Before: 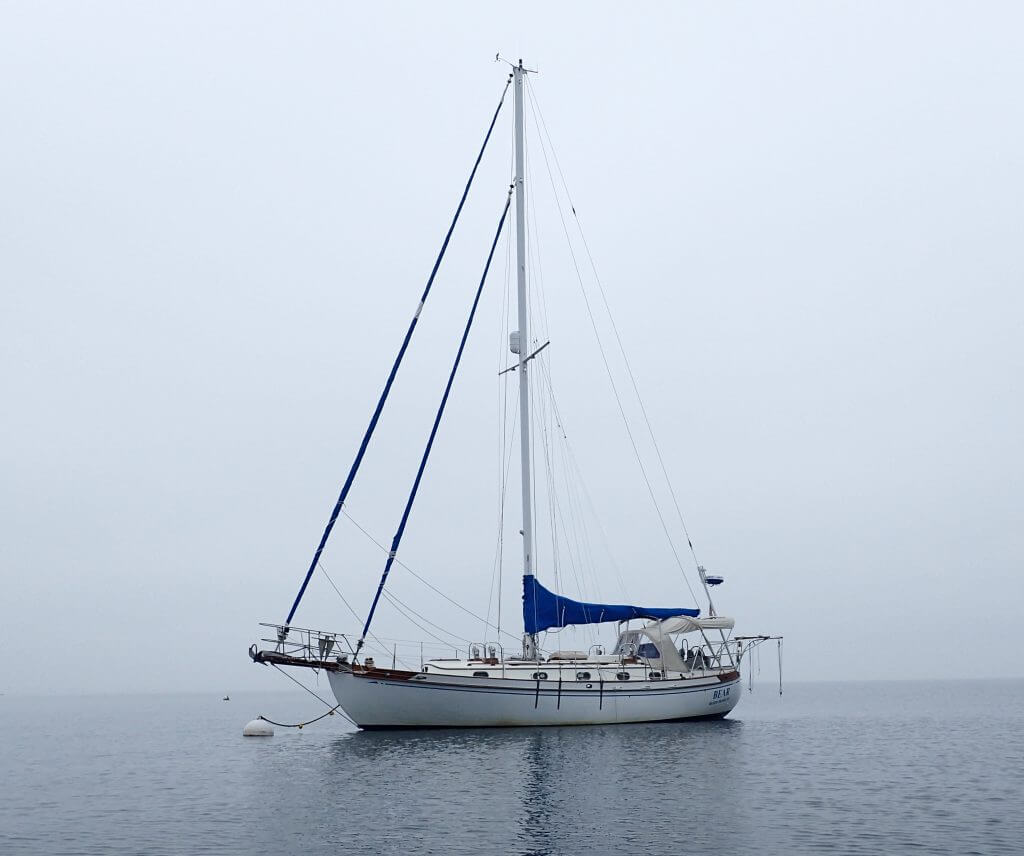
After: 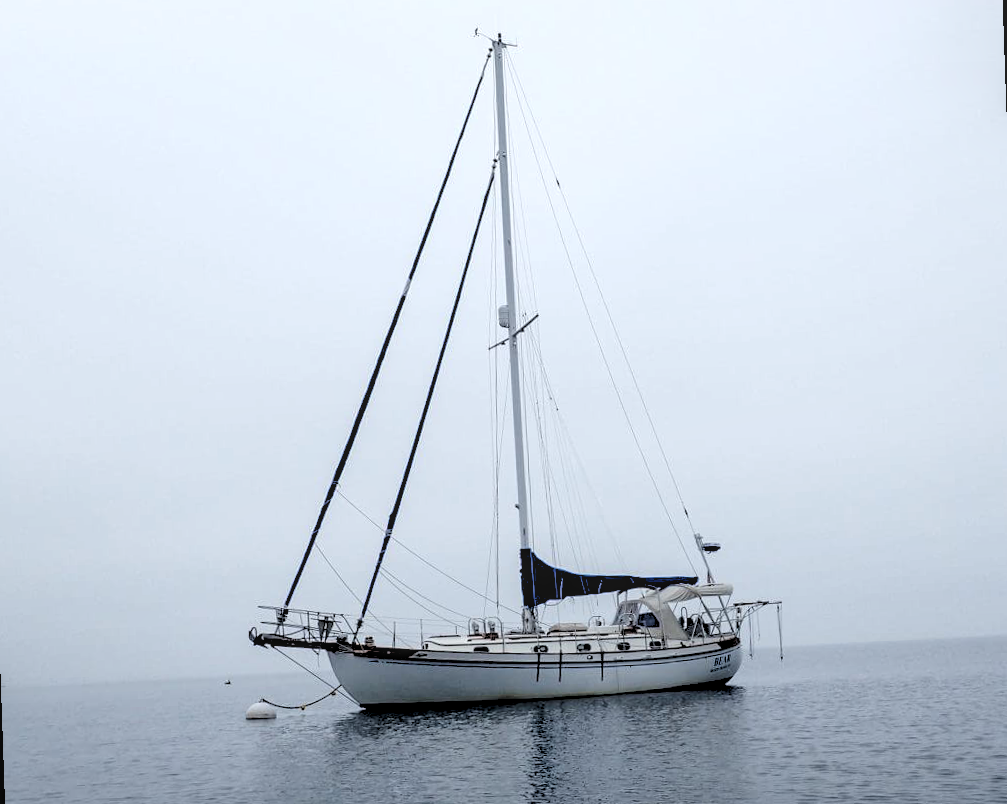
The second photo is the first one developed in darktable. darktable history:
rgb levels: levels [[0.029, 0.461, 0.922], [0, 0.5, 1], [0, 0.5, 1]]
rotate and perspective: rotation -2°, crop left 0.022, crop right 0.978, crop top 0.049, crop bottom 0.951
local contrast: on, module defaults
